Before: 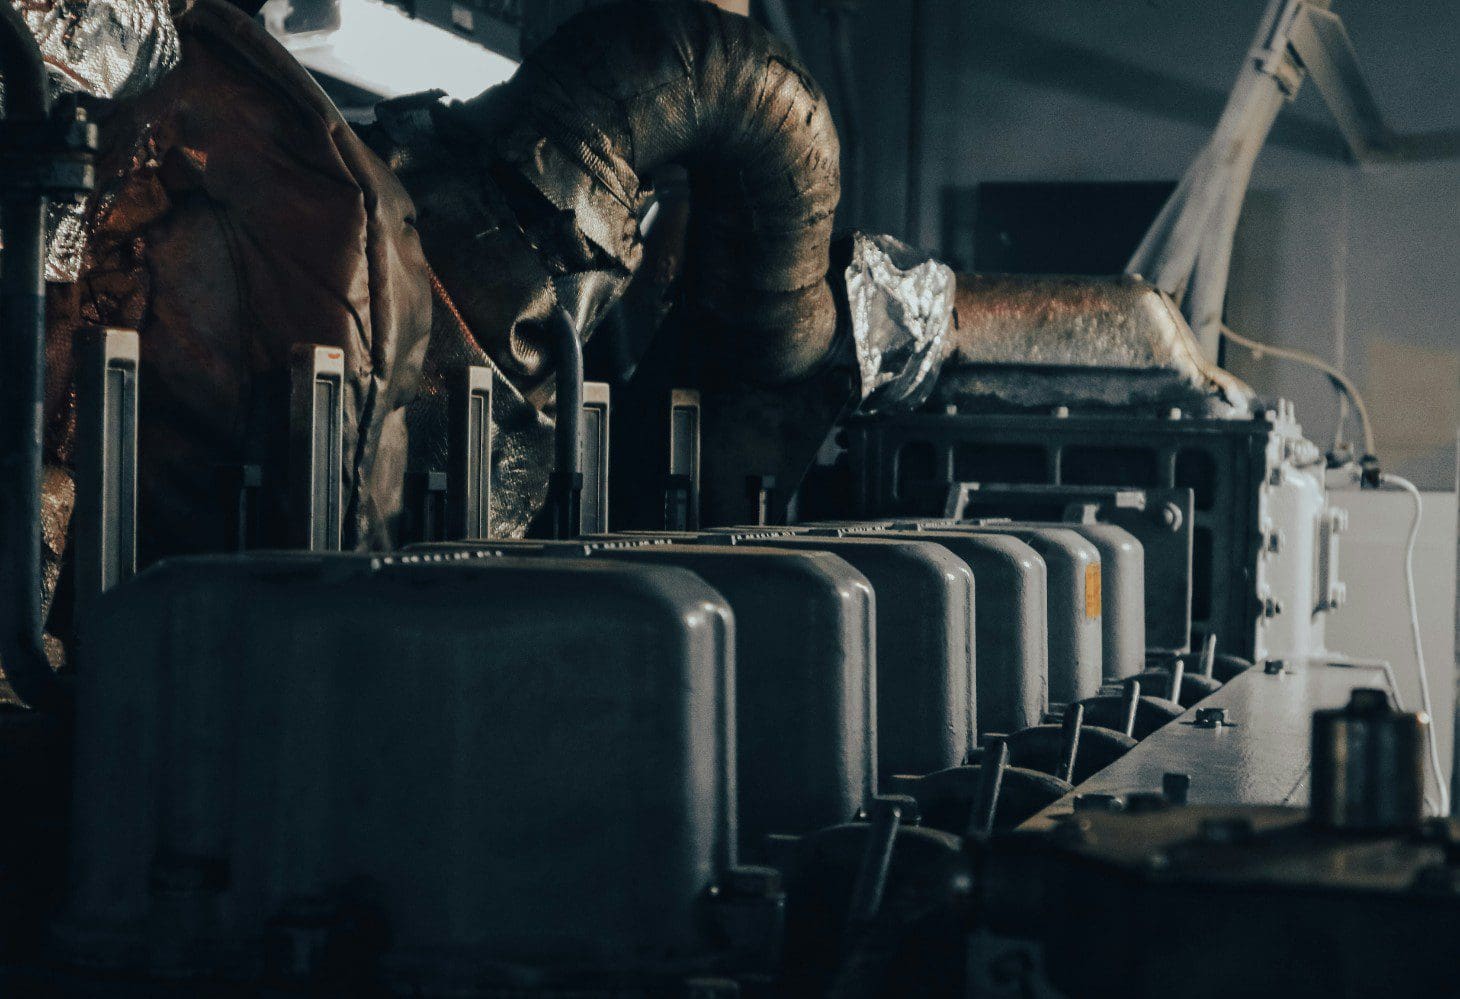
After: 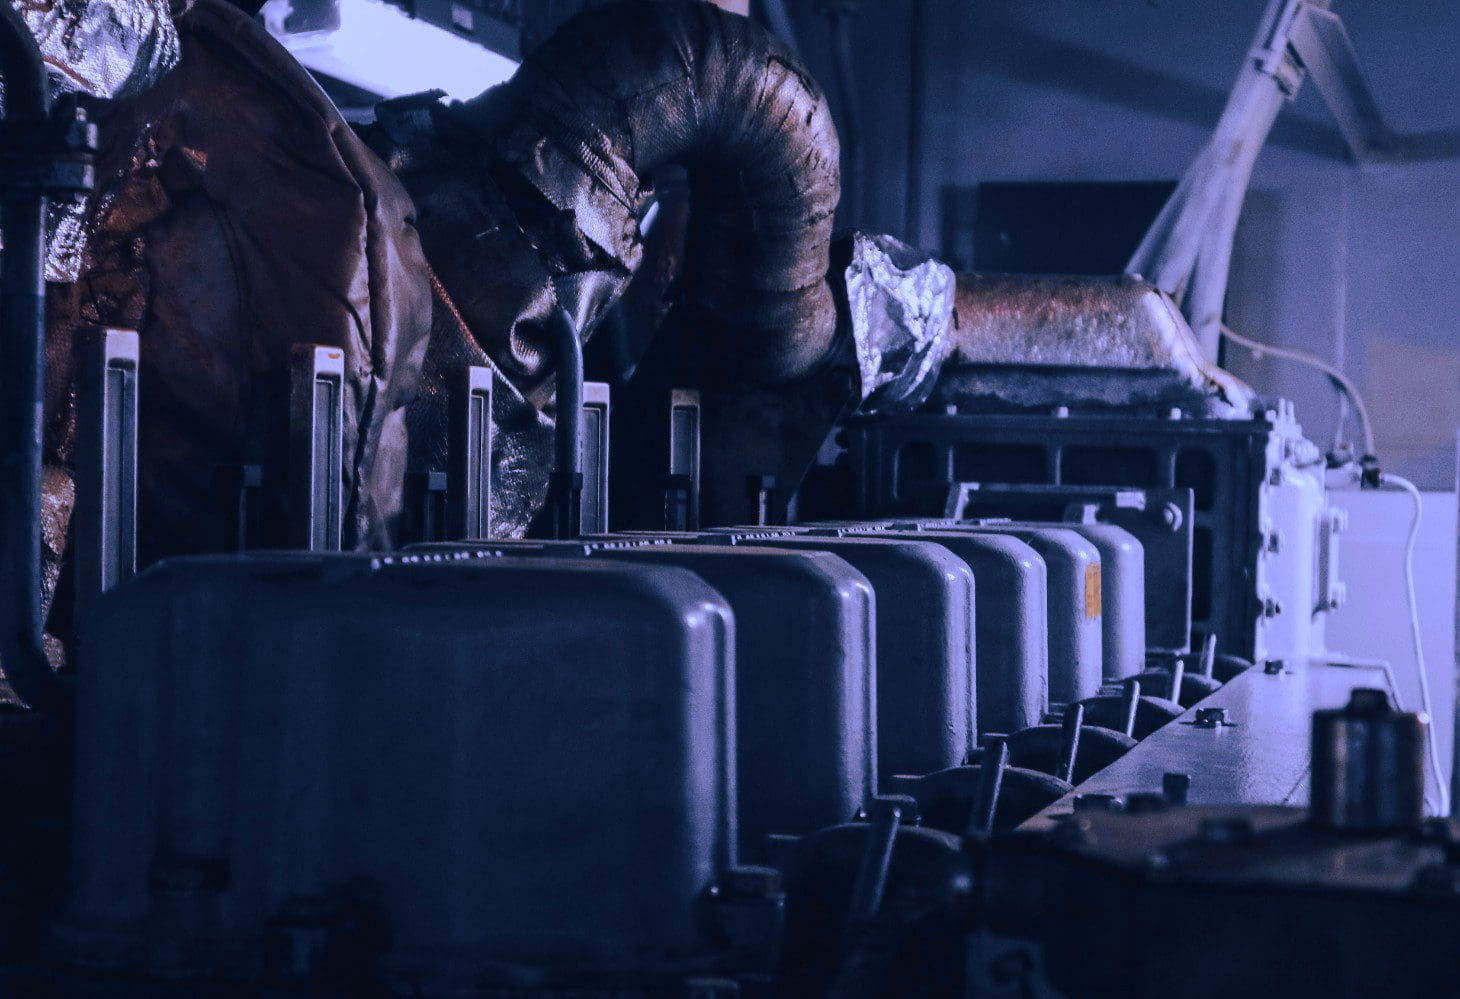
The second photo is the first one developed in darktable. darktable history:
white balance: red 0.98, blue 1.61
